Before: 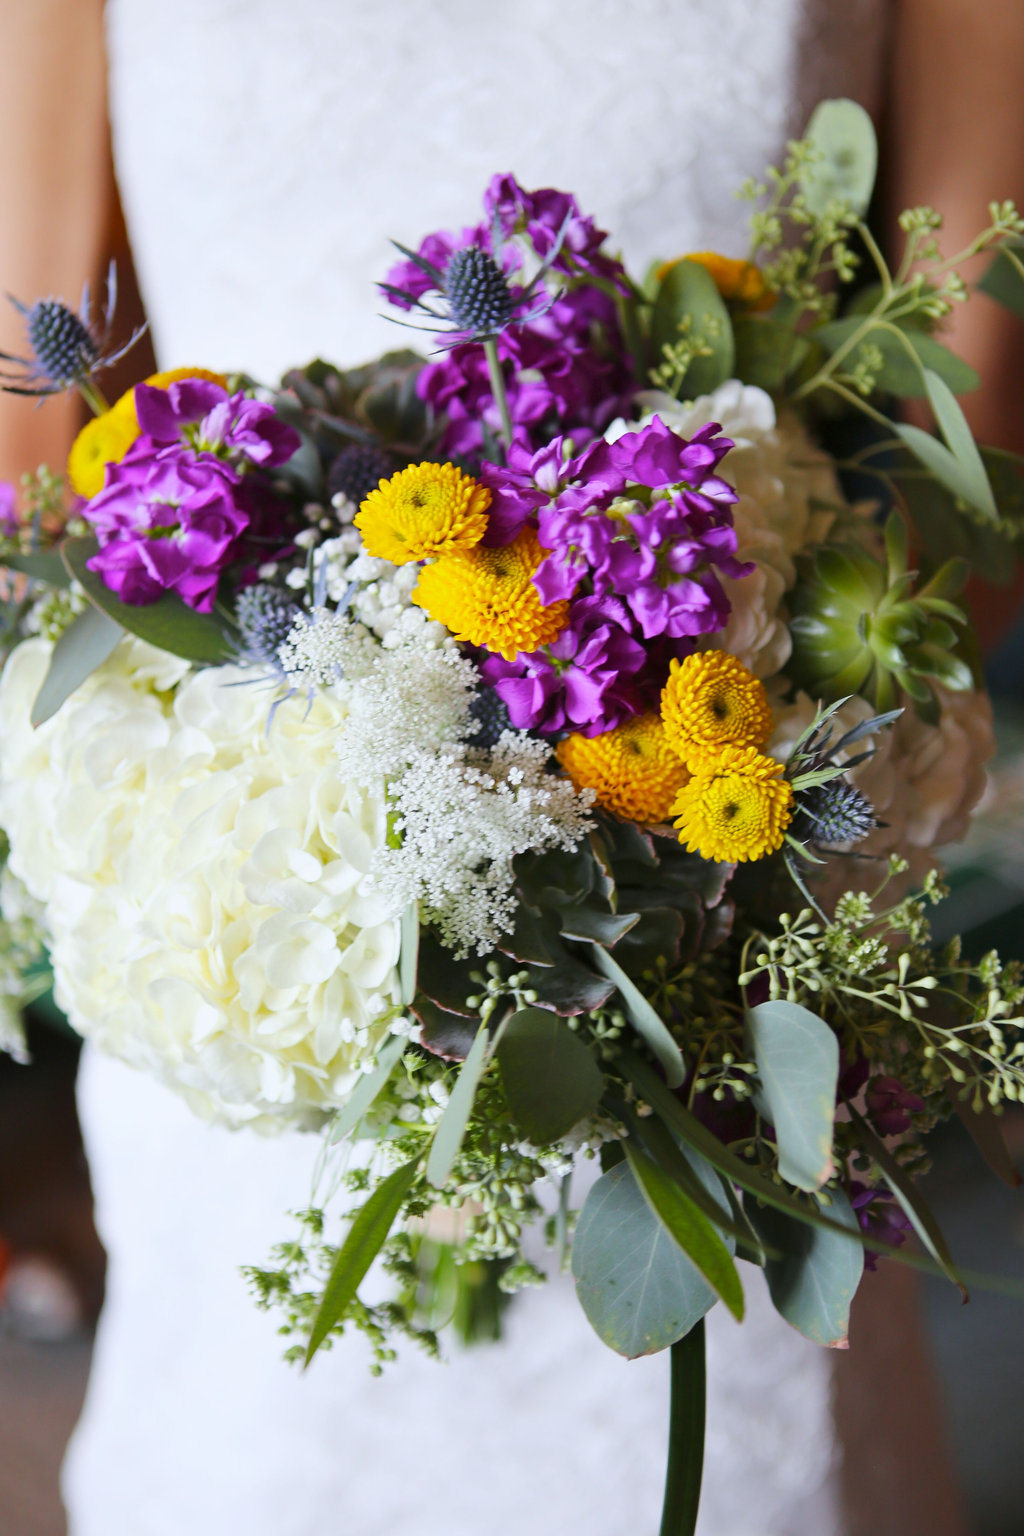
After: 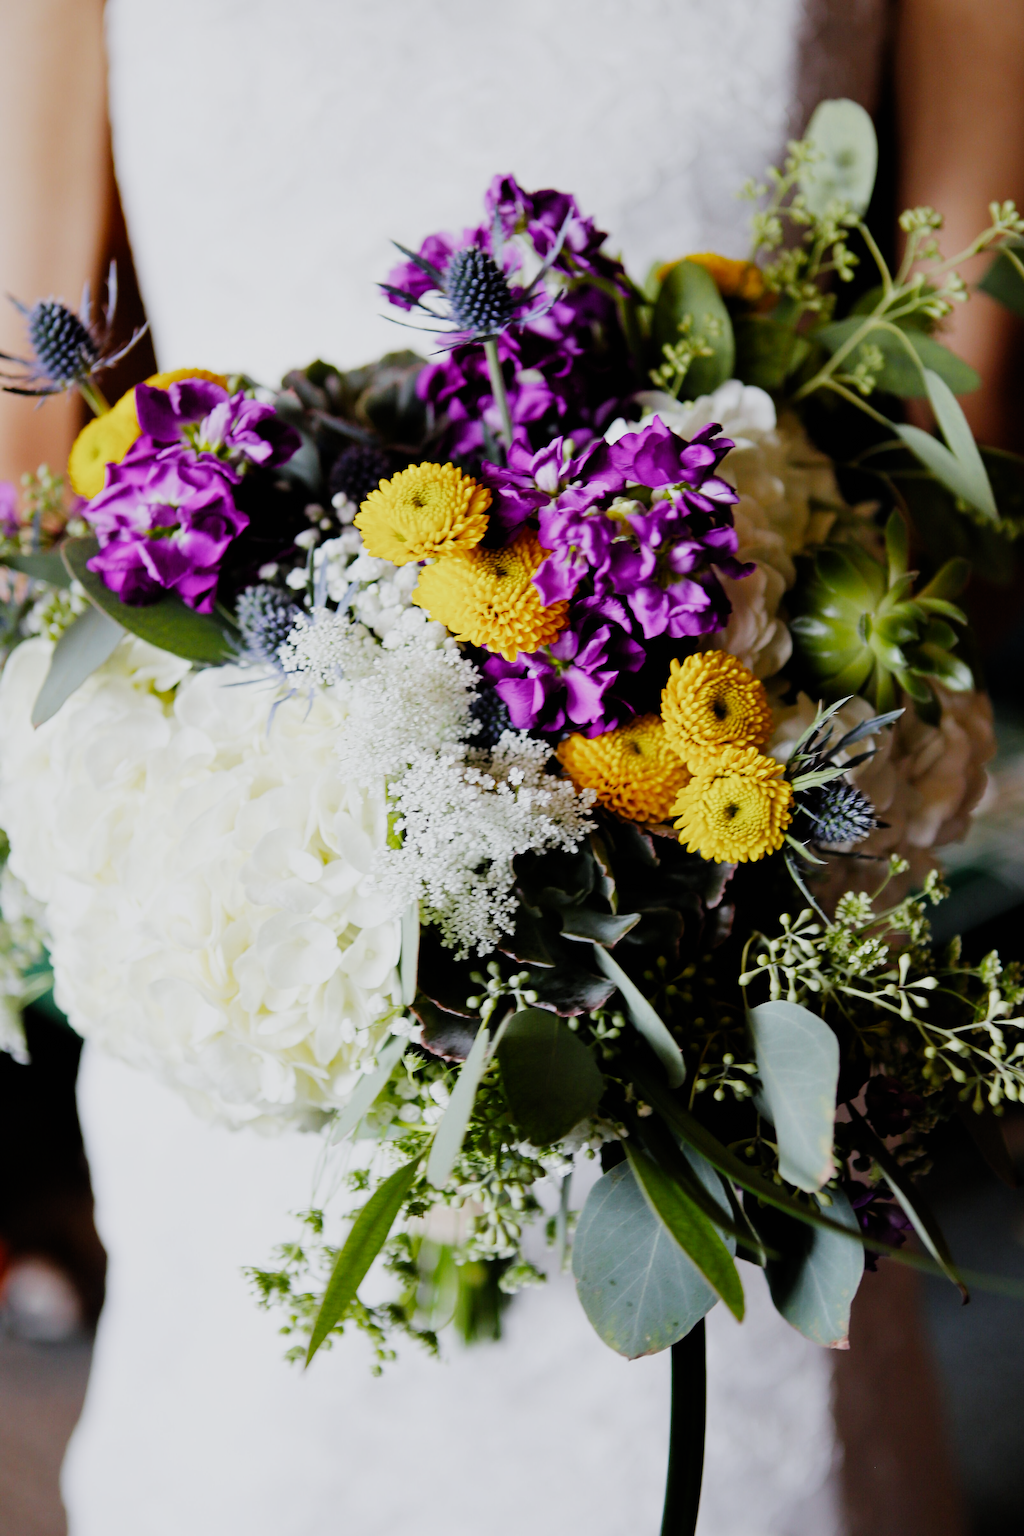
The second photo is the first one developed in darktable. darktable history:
filmic rgb: black relative exposure -5.02 EV, white relative exposure 4 EV, hardness 2.88, contrast 1.296, highlights saturation mix -9.95%, preserve chrominance no, color science v5 (2021)
